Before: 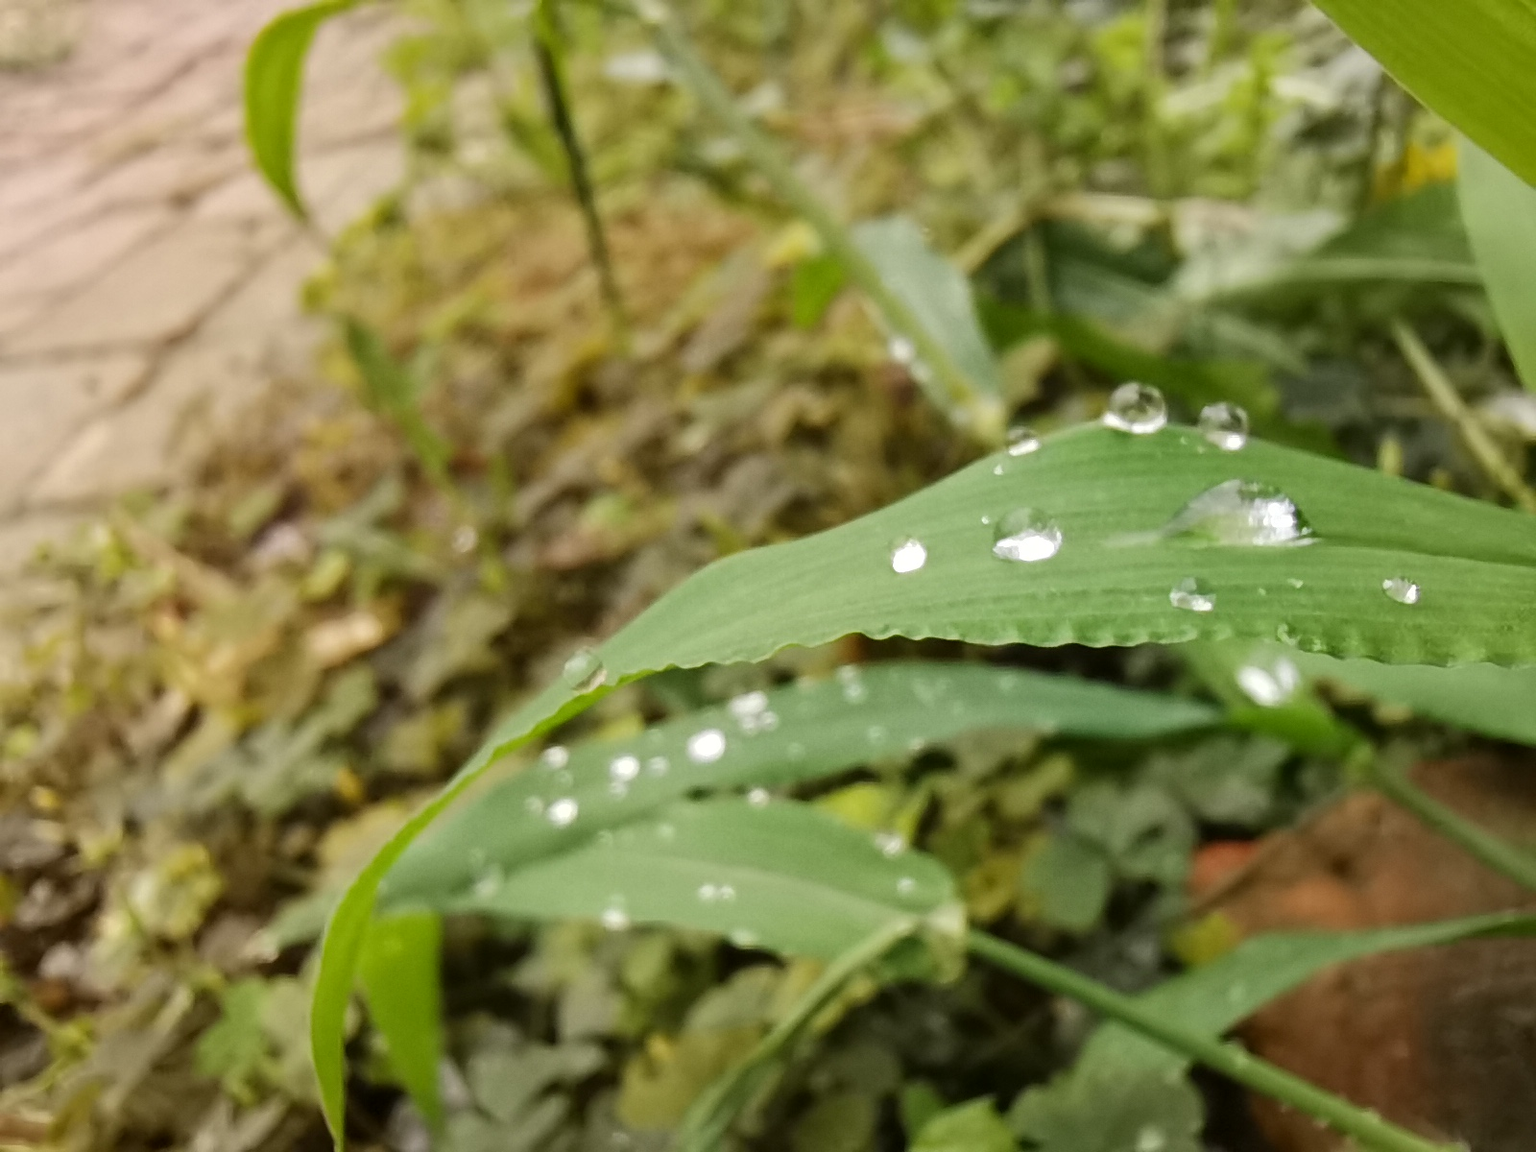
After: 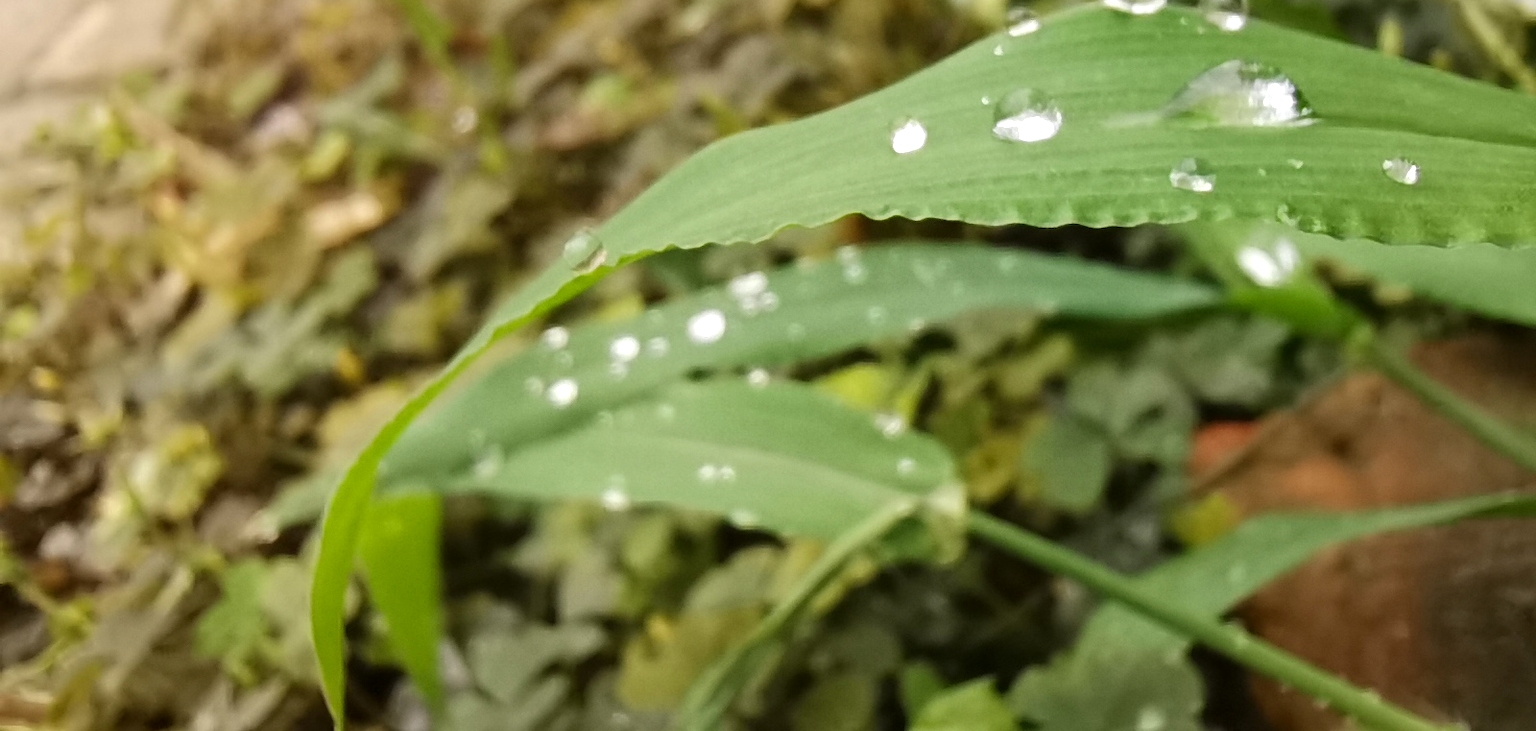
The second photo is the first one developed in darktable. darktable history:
crop and rotate: top 36.435%
levels: levels [0, 0.476, 0.951]
